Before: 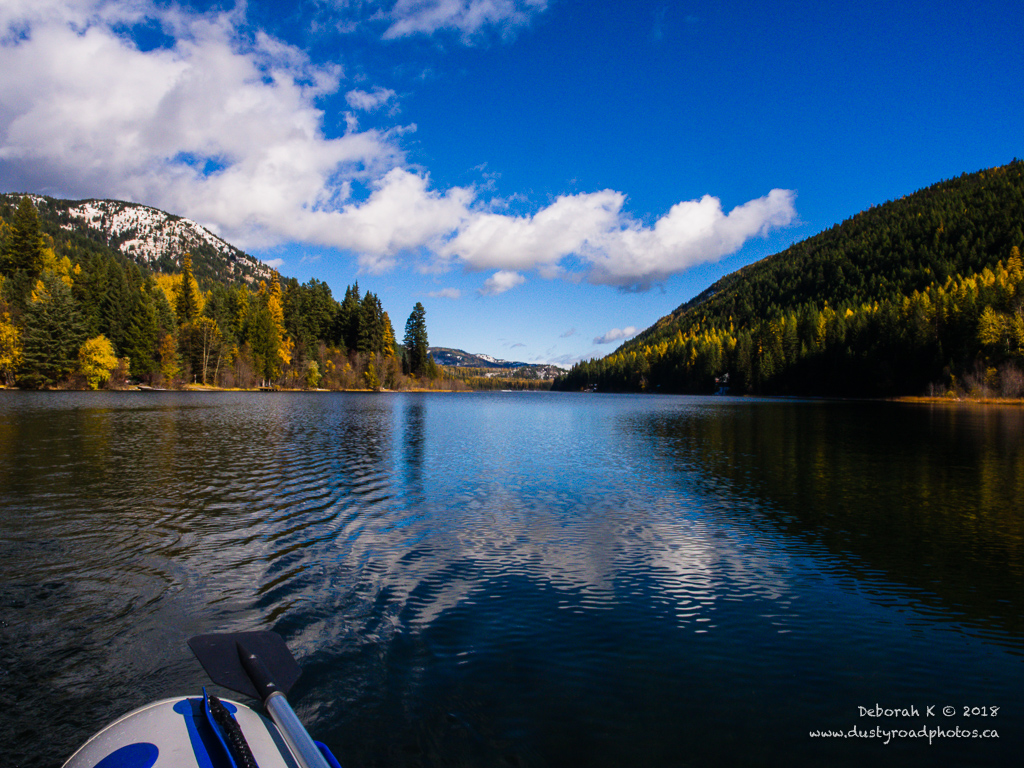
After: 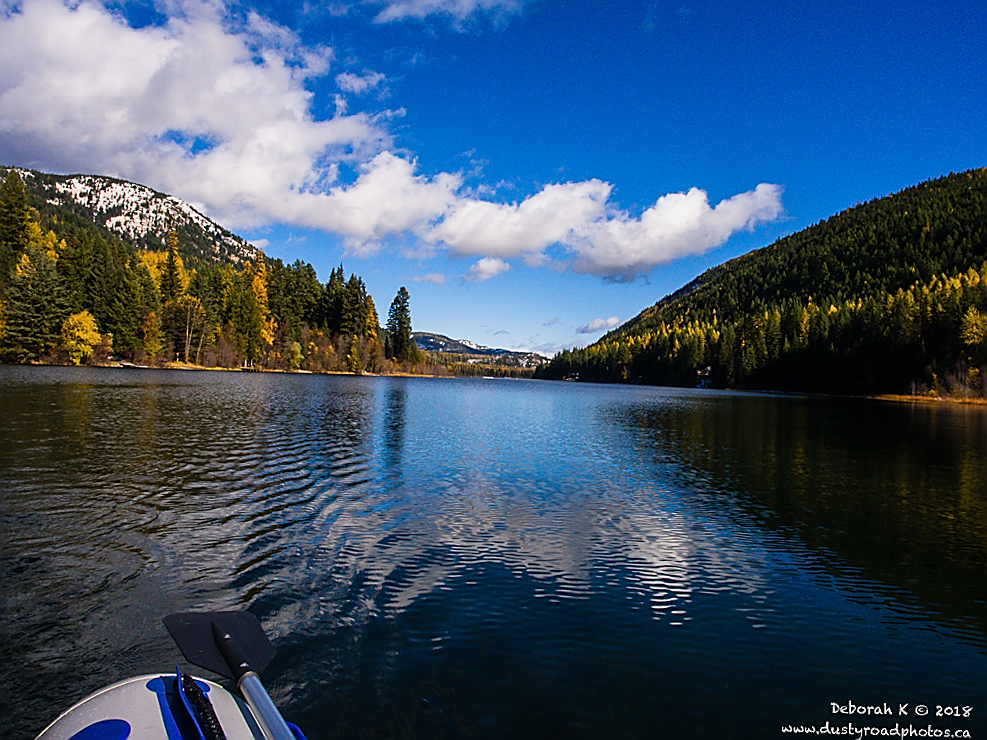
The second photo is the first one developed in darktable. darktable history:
sharpen: radius 1.38, amount 1.257, threshold 0.628
crop and rotate: angle -1.6°
